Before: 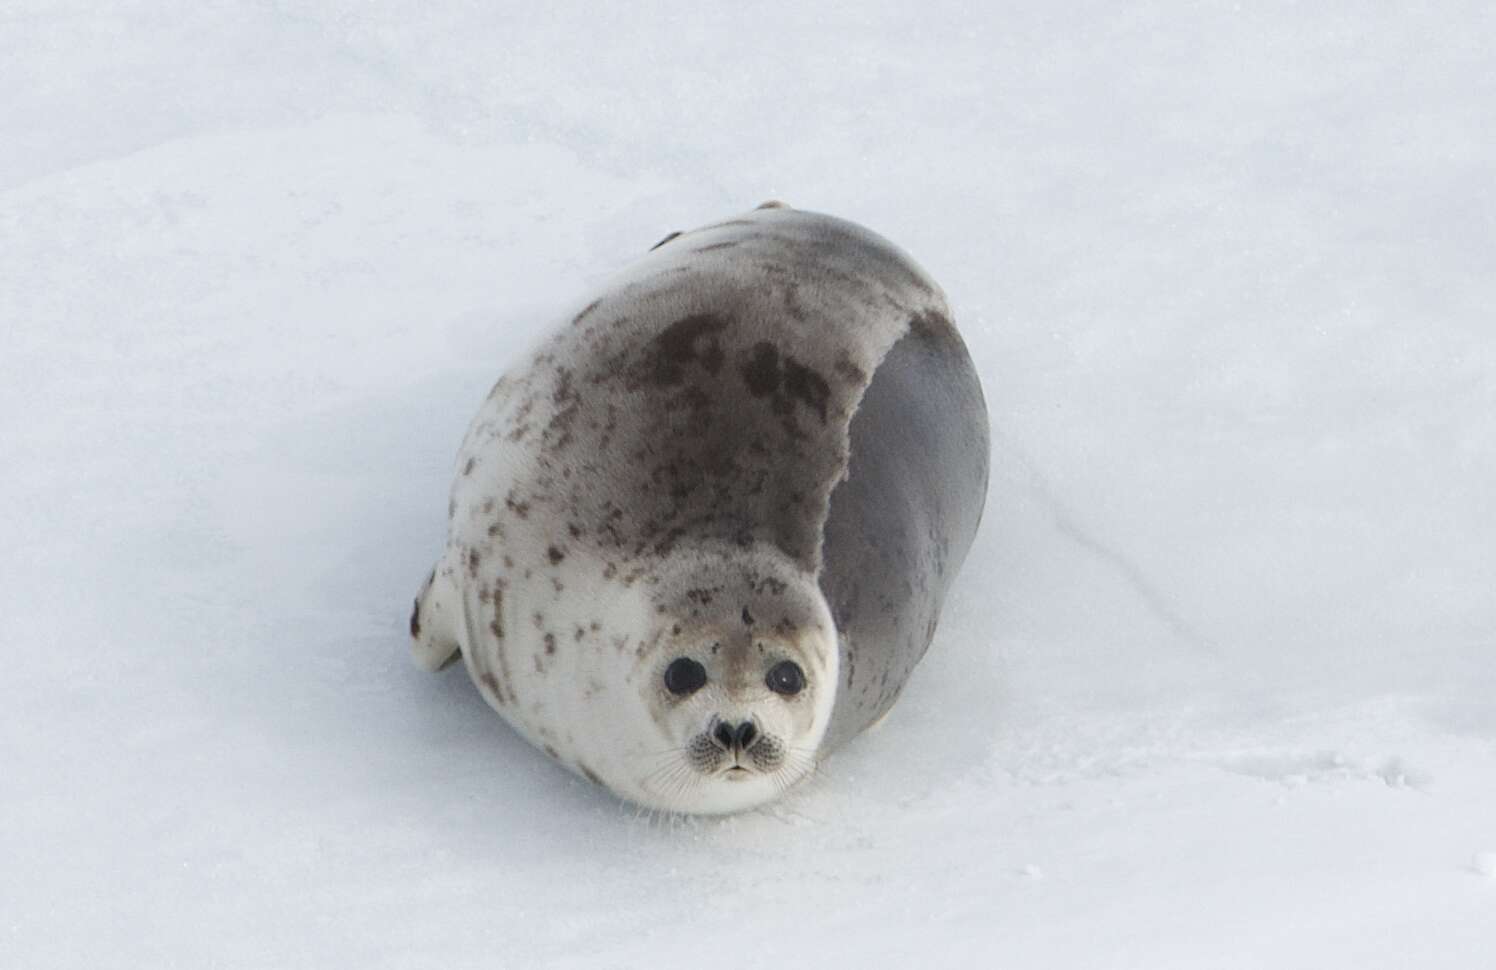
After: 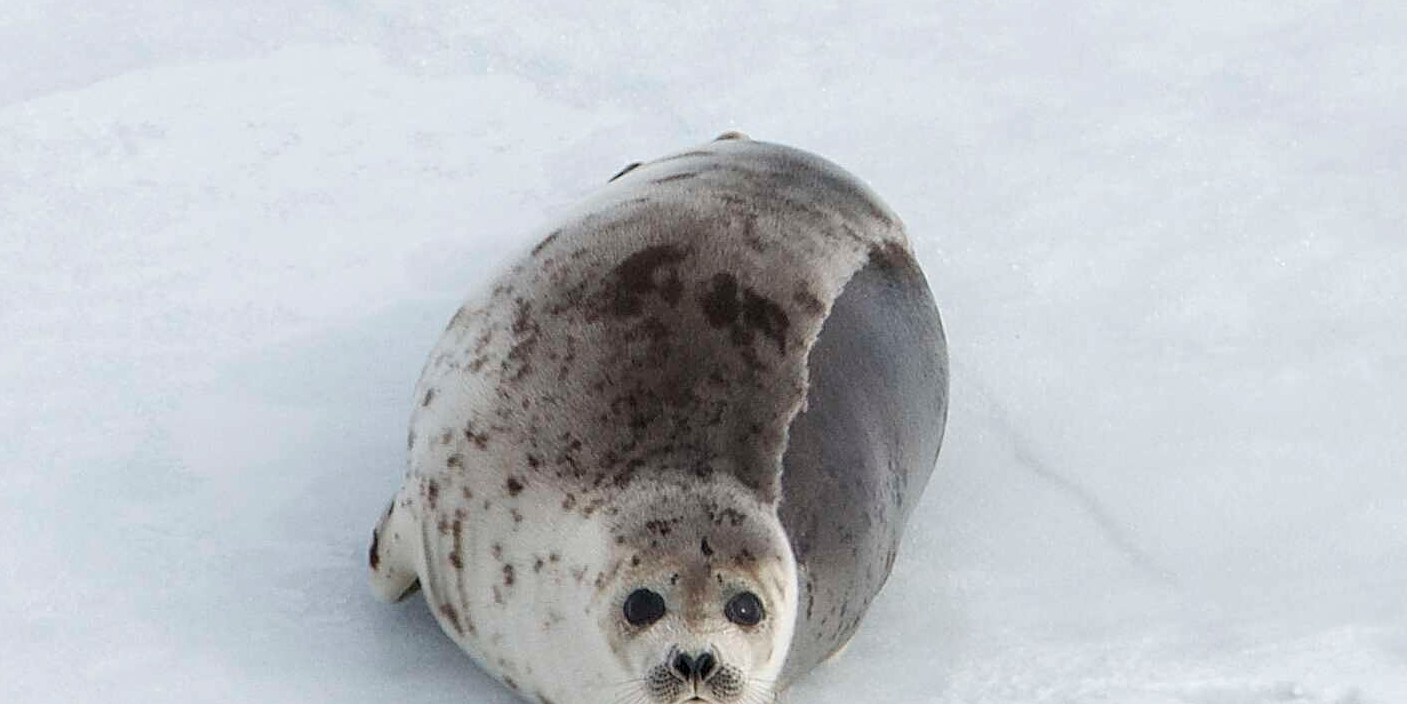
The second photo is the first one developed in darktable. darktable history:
sharpen: on, module defaults
local contrast: detail 130%
crop: left 2.786%, top 7.116%, right 3.103%, bottom 20.287%
